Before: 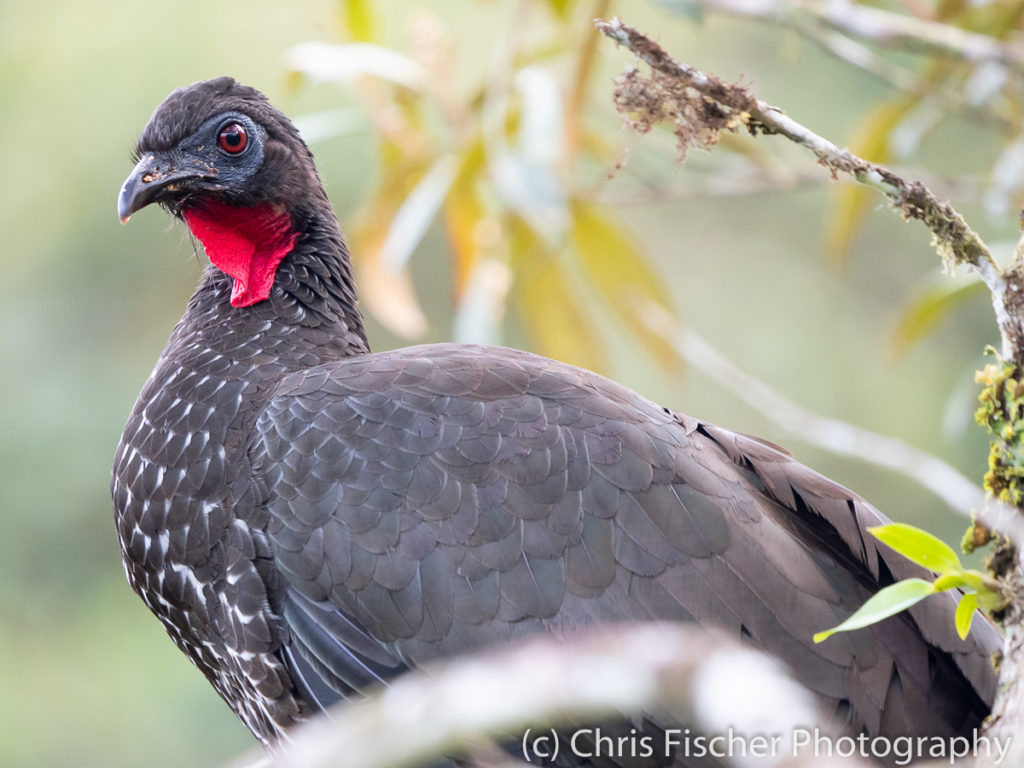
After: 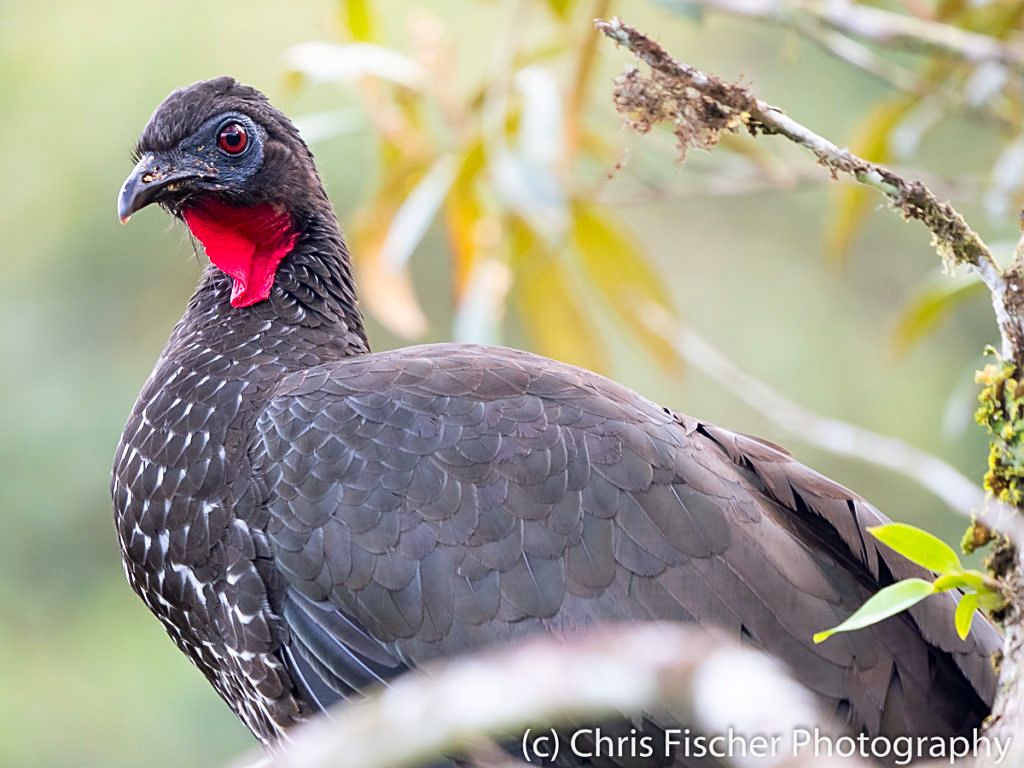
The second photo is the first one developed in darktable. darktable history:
sharpen: on, module defaults
contrast brightness saturation: contrast 0.08, saturation 0.201
